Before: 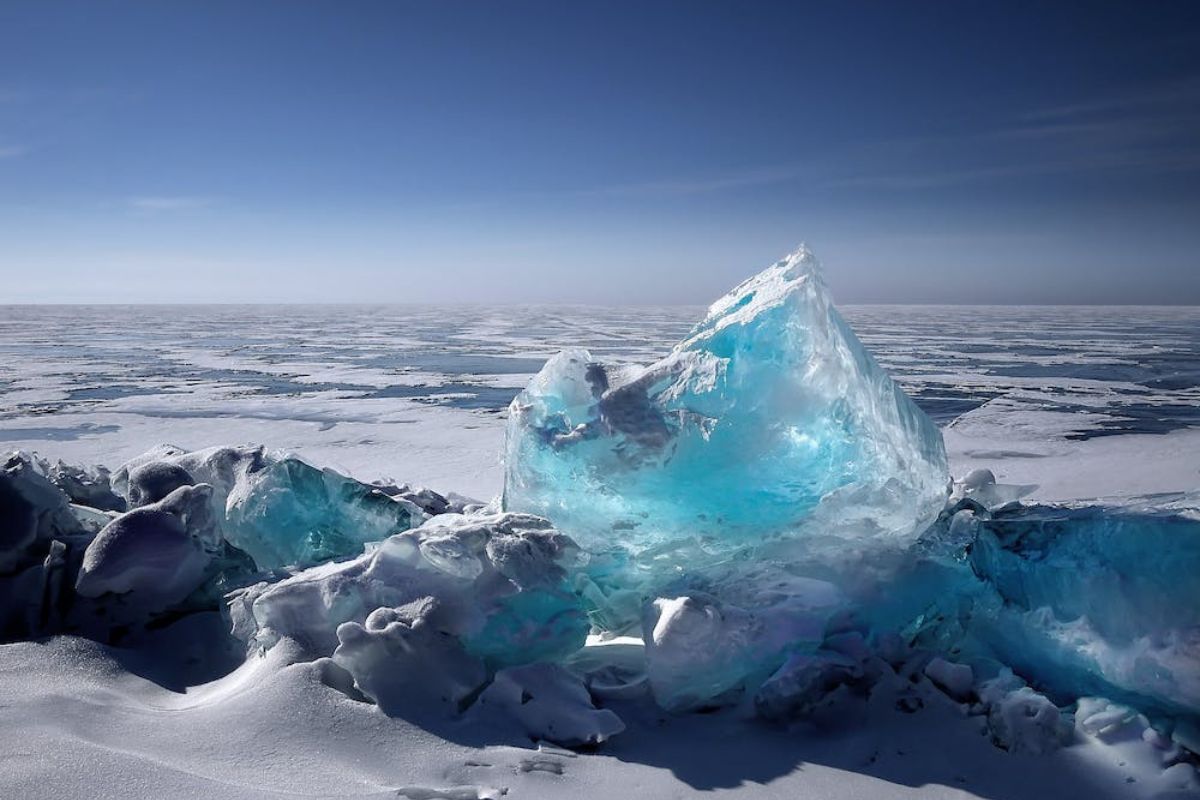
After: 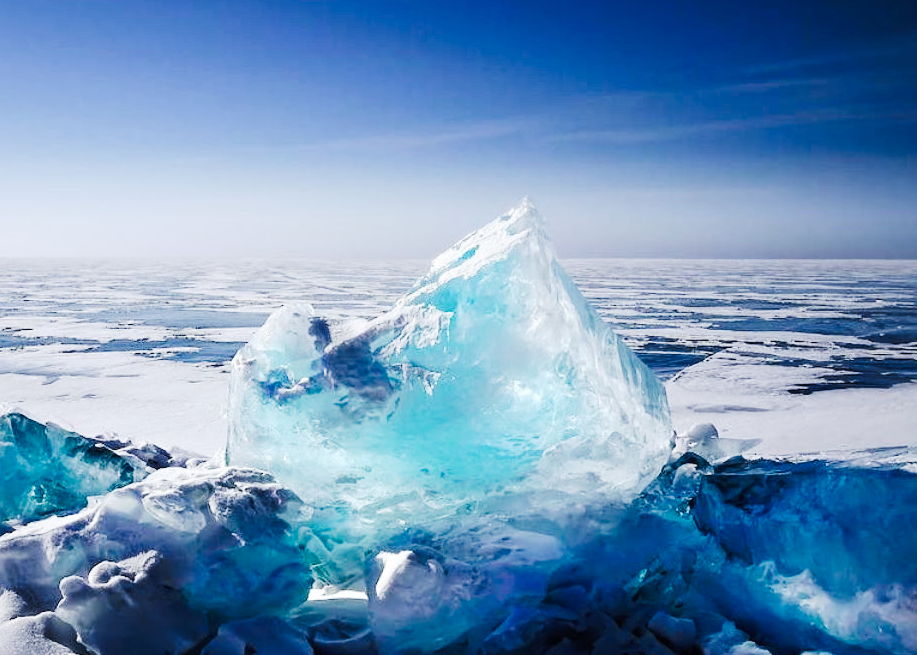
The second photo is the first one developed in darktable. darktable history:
tone curve: curves: ch0 [(0, 0) (0.003, 0.005) (0.011, 0.011) (0.025, 0.02) (0.044, 0.03) (0.069, 0.041) (0.1, 0.062) (0.136, 0.089) (0.177, 0.135) (0.224, 0.189) (0.277, 0.259) (0.335, 0.373) (0.399, 0.499) (0.468, 0.622) (0.543, 0.724) (0.623, 0.807) (0.709, 0.868) (0.801, 0.916) (0.898, 0.964) (1, 1)], preserve colors none
crop: left 23.095%, top 5.827%, bottom 11.854%
